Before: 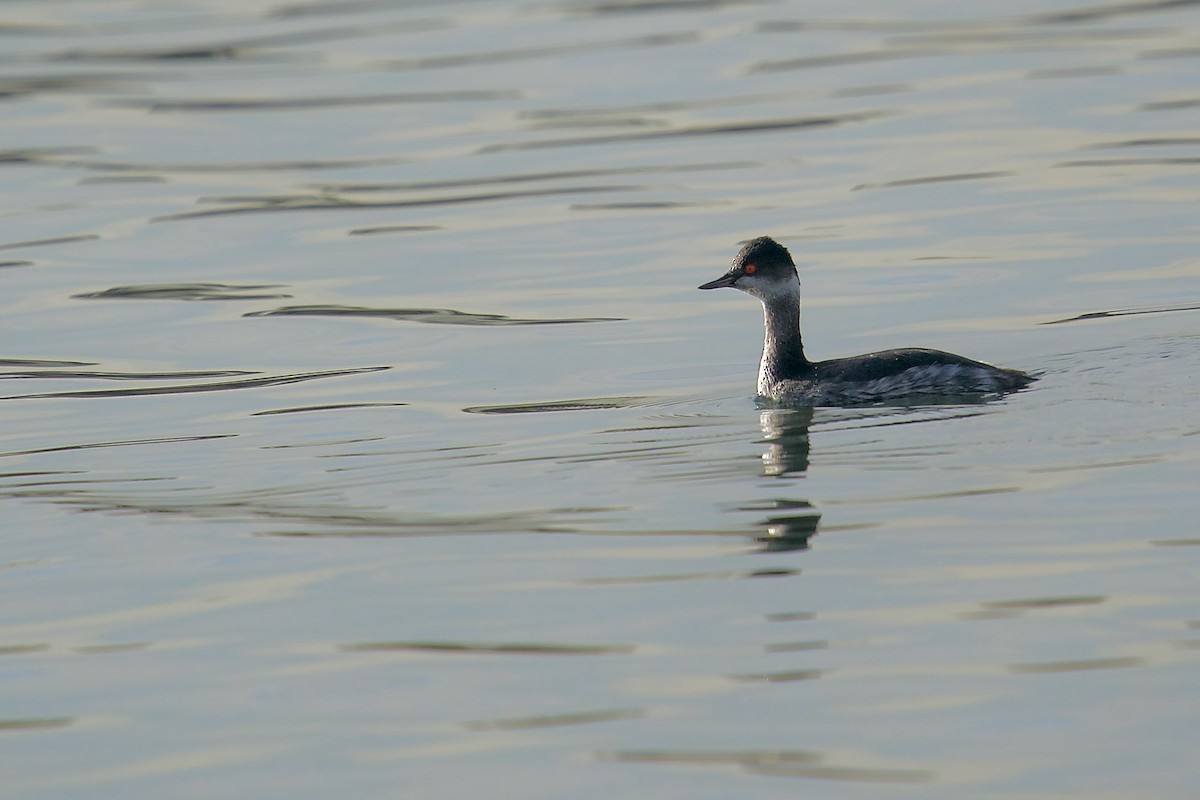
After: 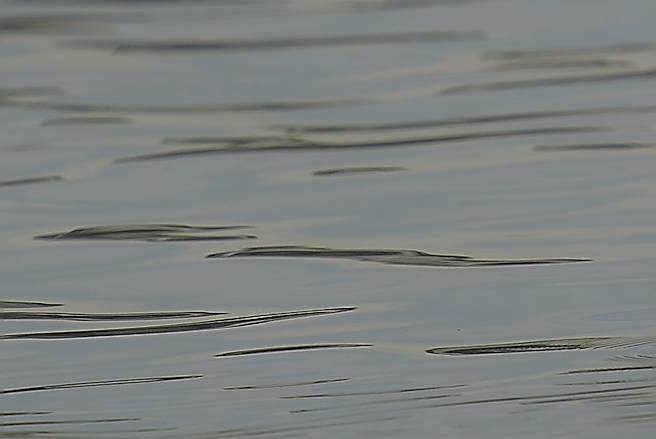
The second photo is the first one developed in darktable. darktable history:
crop and rotate: left 3.047%, top 7.509%, right 42.236%, bottom 37.598%
sharpen: radius 1.4, amount 1.25, threshold 0.7
exposure: black level correction 0, exposure -0.721 EV, compensate highlight preservation false
